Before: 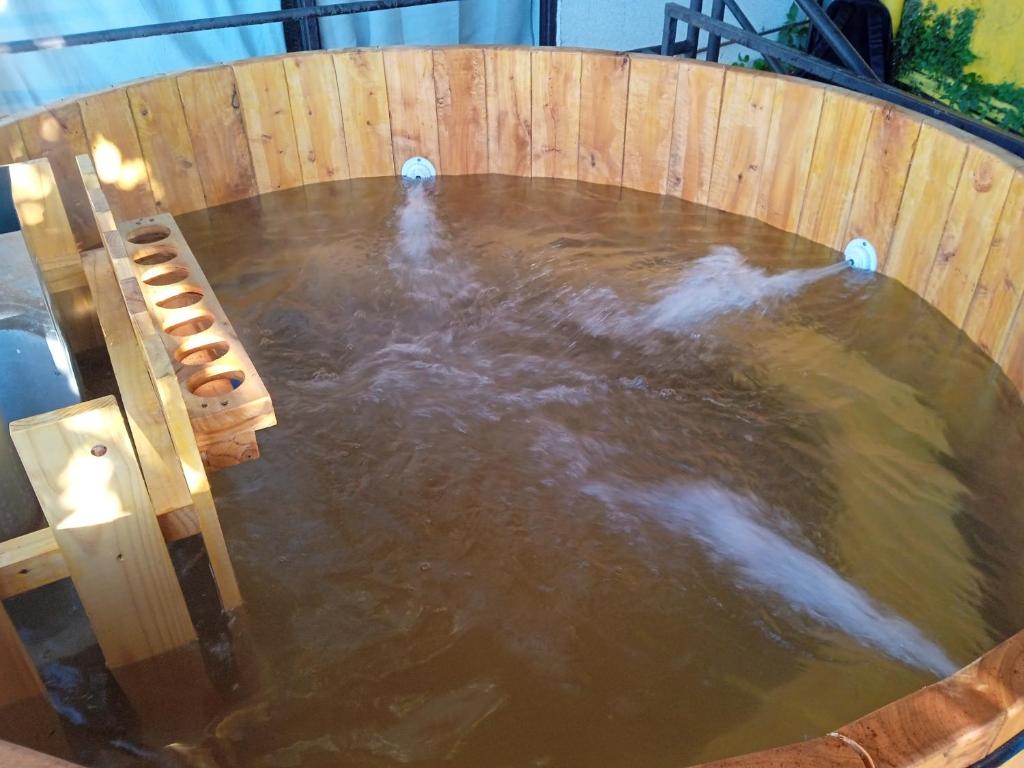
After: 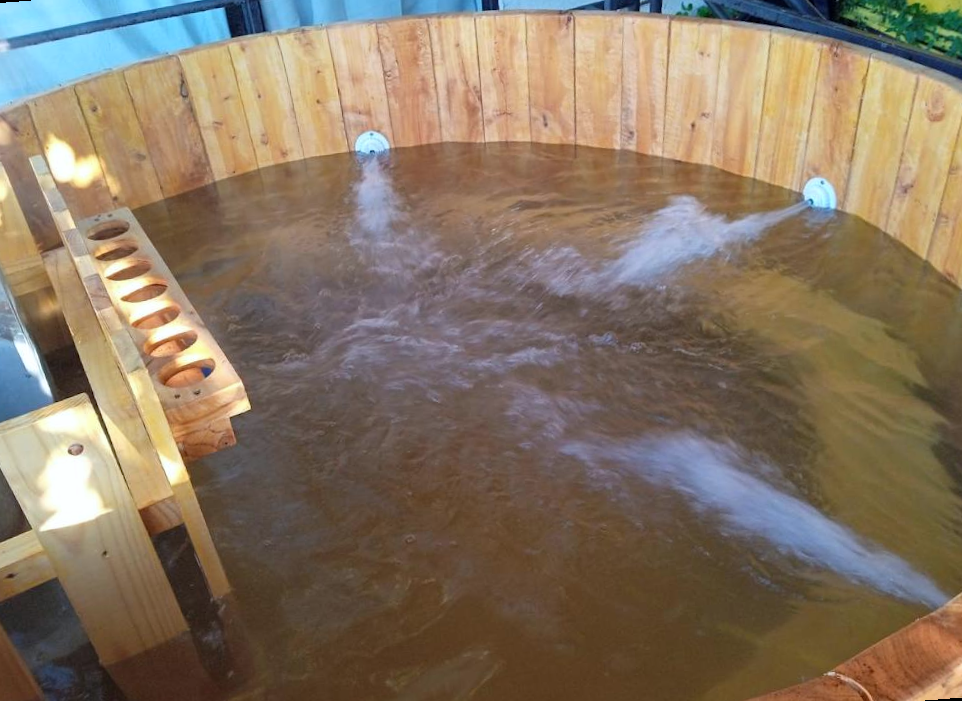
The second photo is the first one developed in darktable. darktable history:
rotate and perspective: rotation -4.57°, crop left 0.054, crop right 0.944, crop top 0.087, crop bottom 0.914
white balance: red 0.988, blue 1.017
